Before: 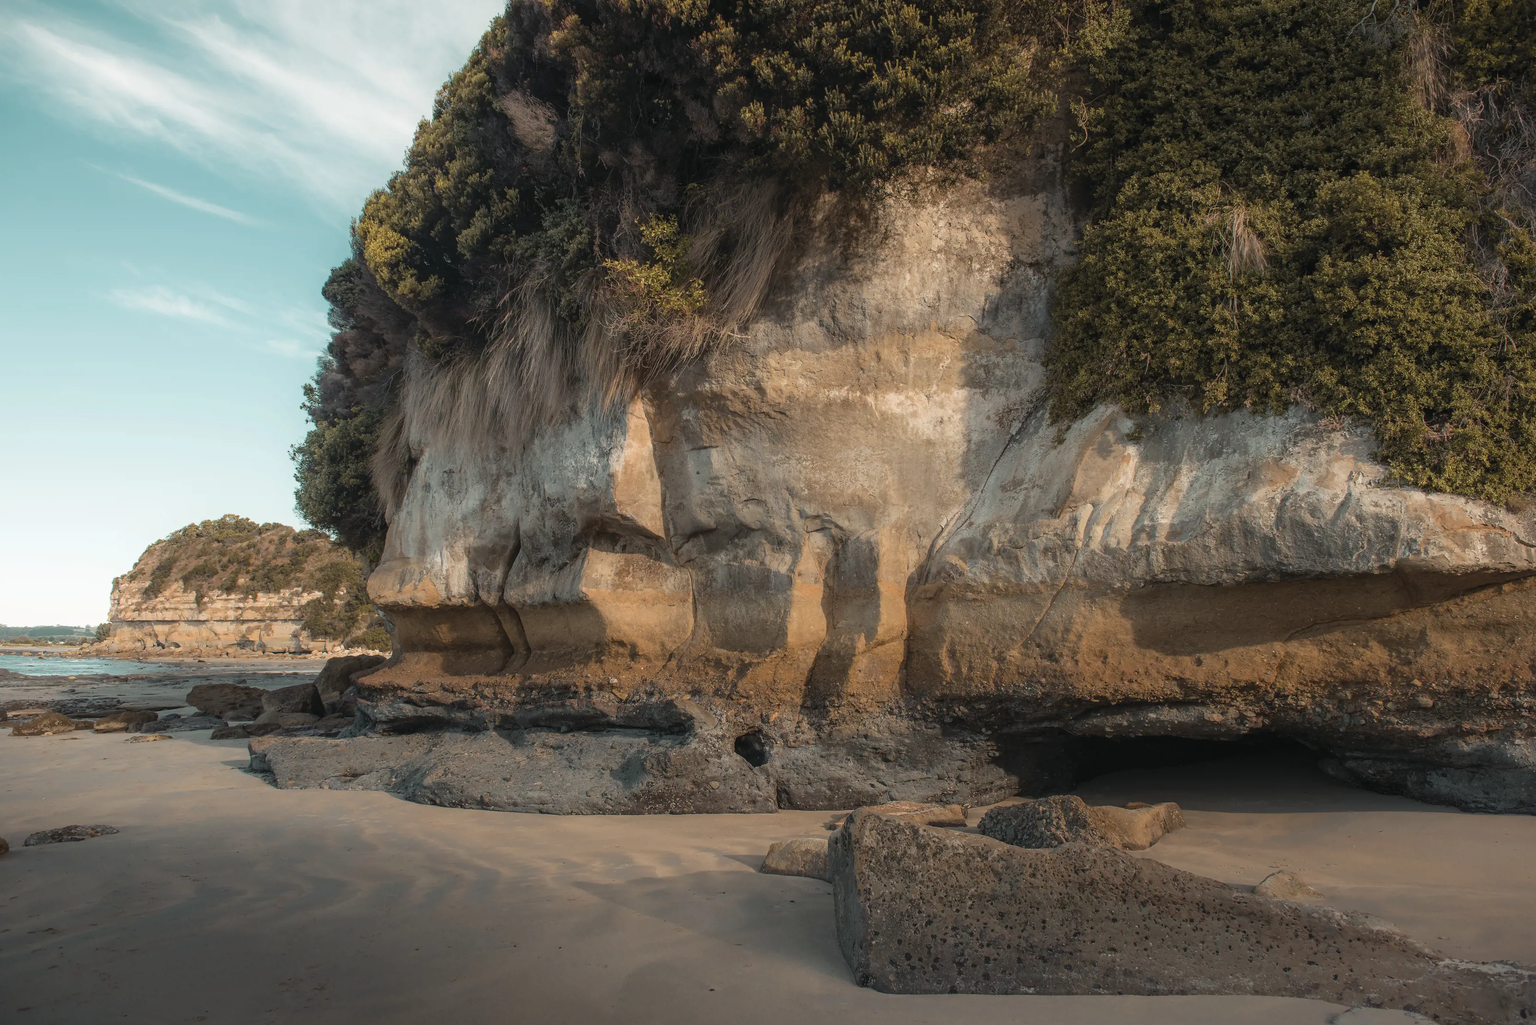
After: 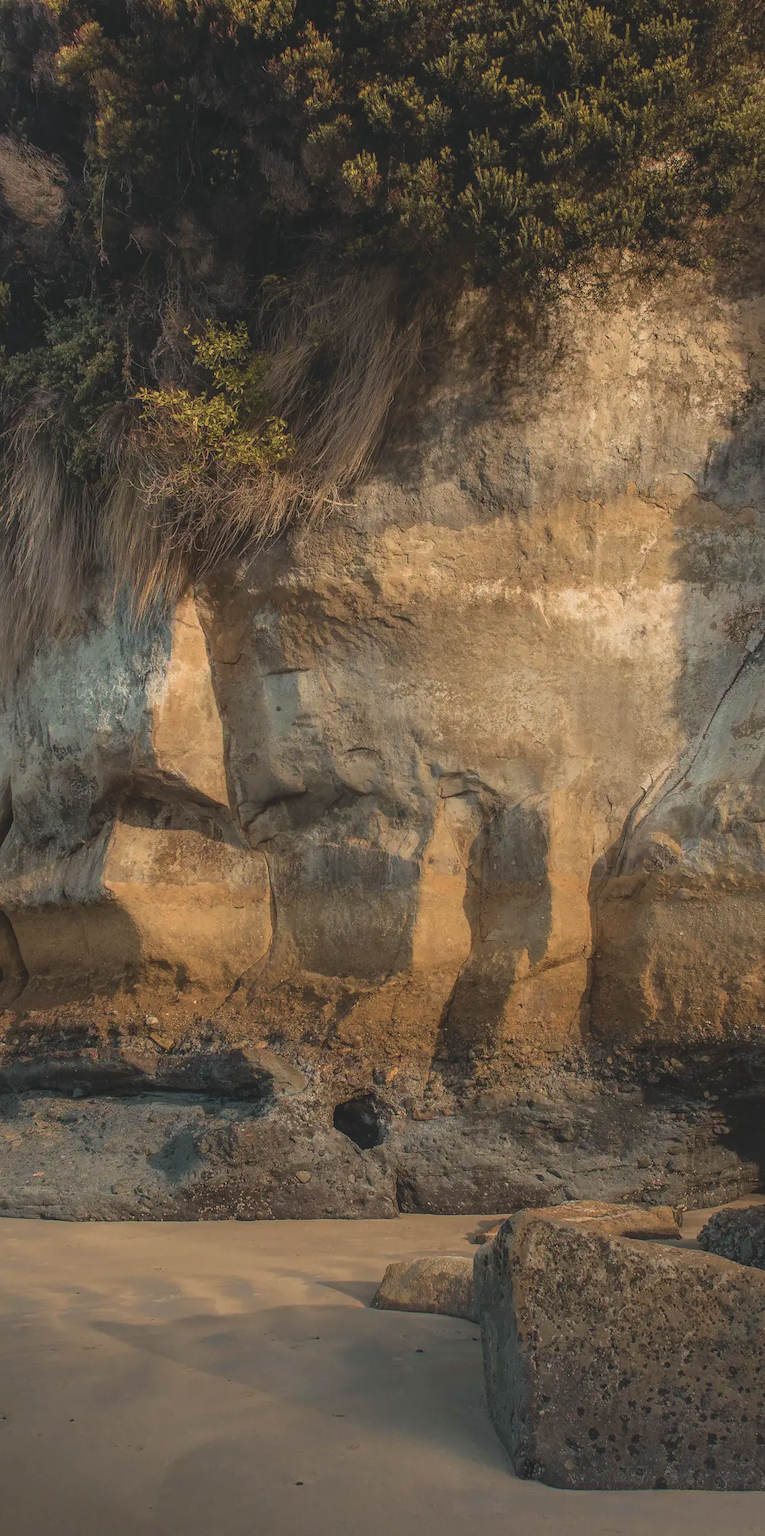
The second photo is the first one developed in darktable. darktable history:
exposure: black level correction -0.014, exposure -0.193 EV, compensate highlight preservation false
local contrast: highlights 100%, shadows 100%, detail 120%, midtone range 0.2
velvia: strength 45%
crop: left 33.36%, right 33.36%
